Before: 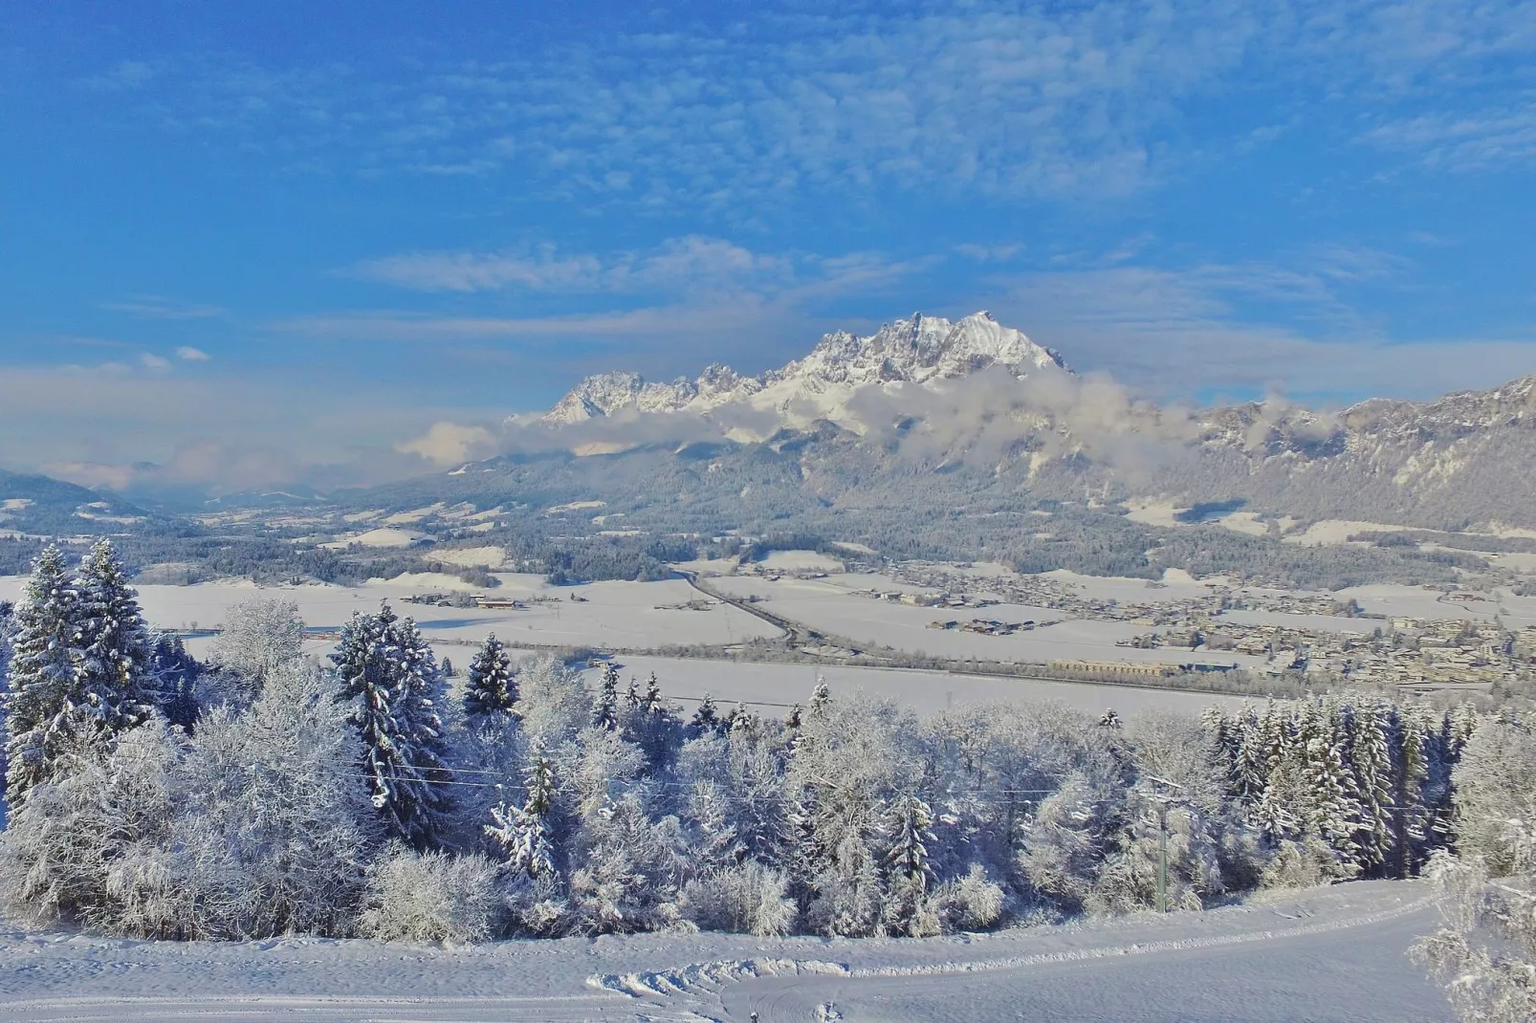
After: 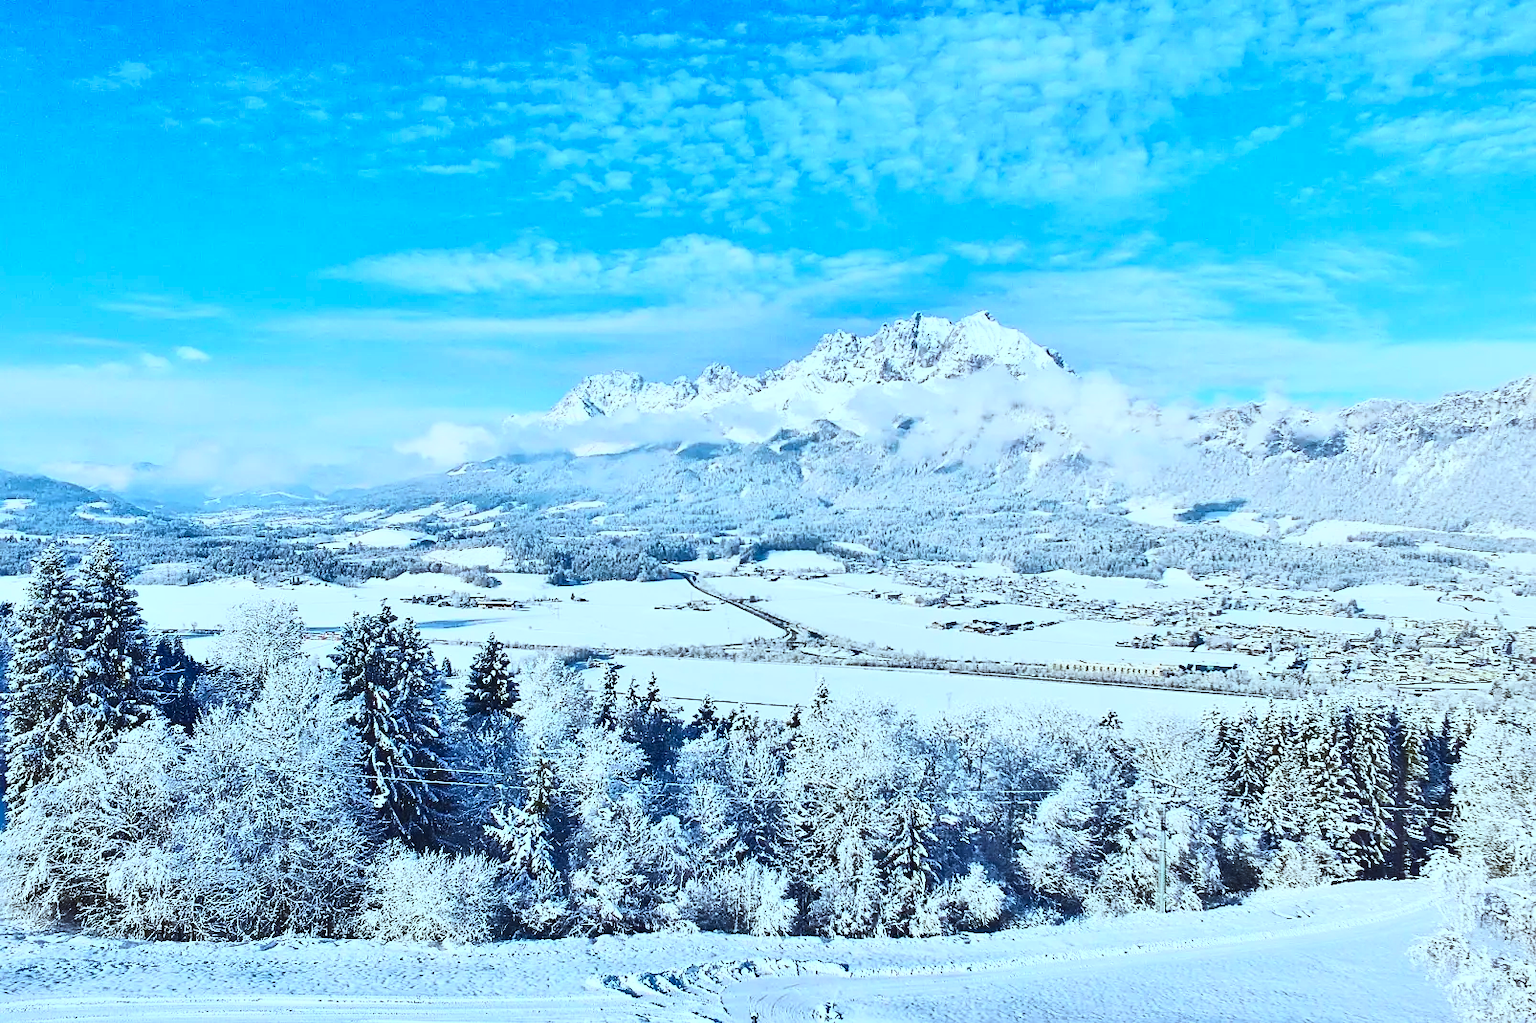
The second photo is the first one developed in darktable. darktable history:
color correction: highlights a* -10.42, highlights b* -19.03
sharpen: on, module defaults
contrast brightness saturation: contrast 0.631, brightness 0.341, saturation 0.143
